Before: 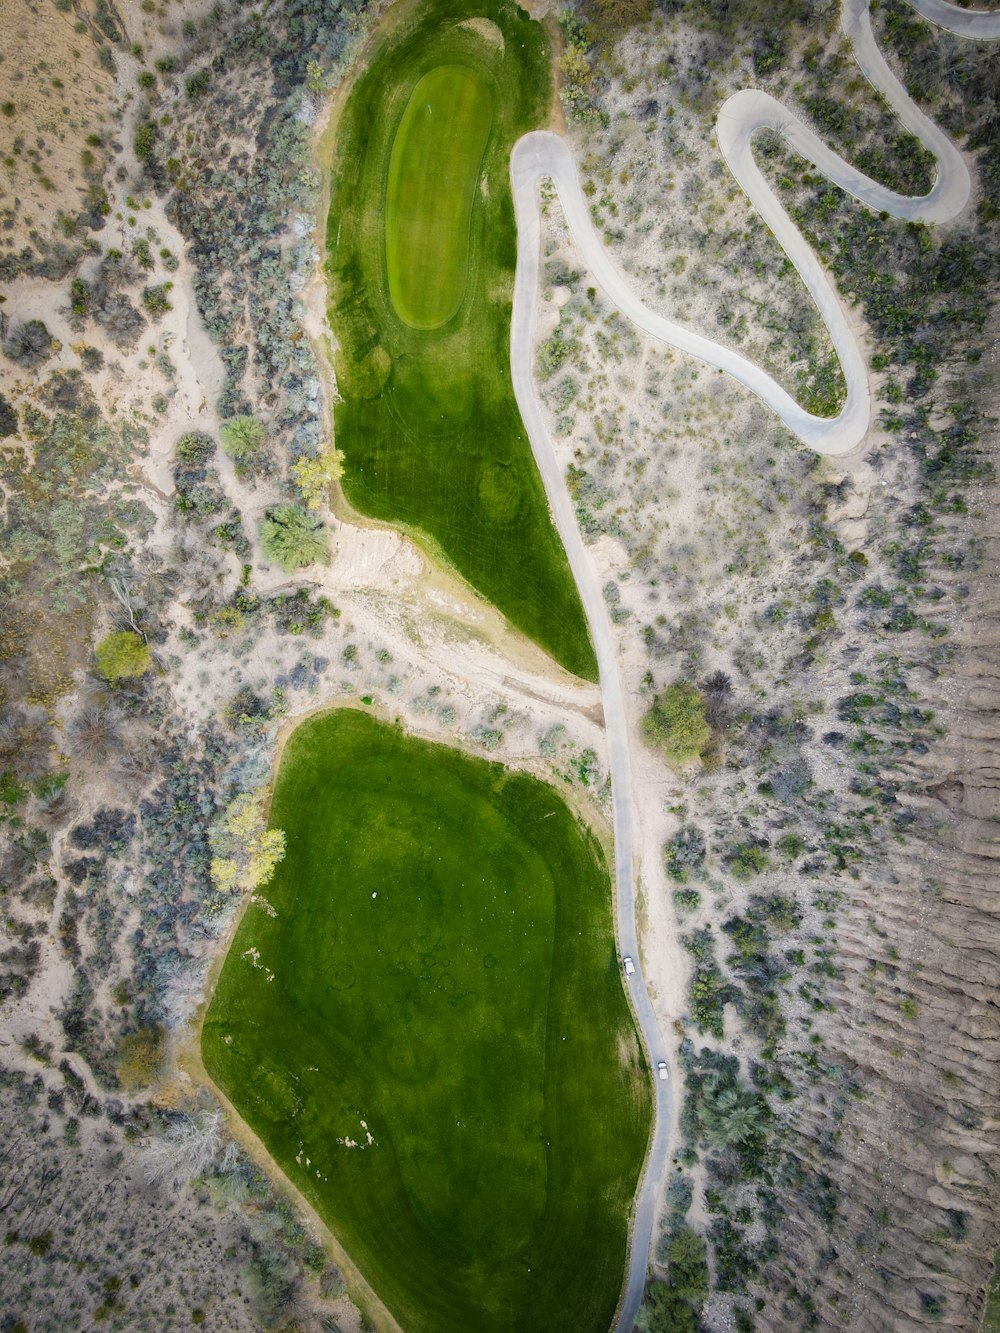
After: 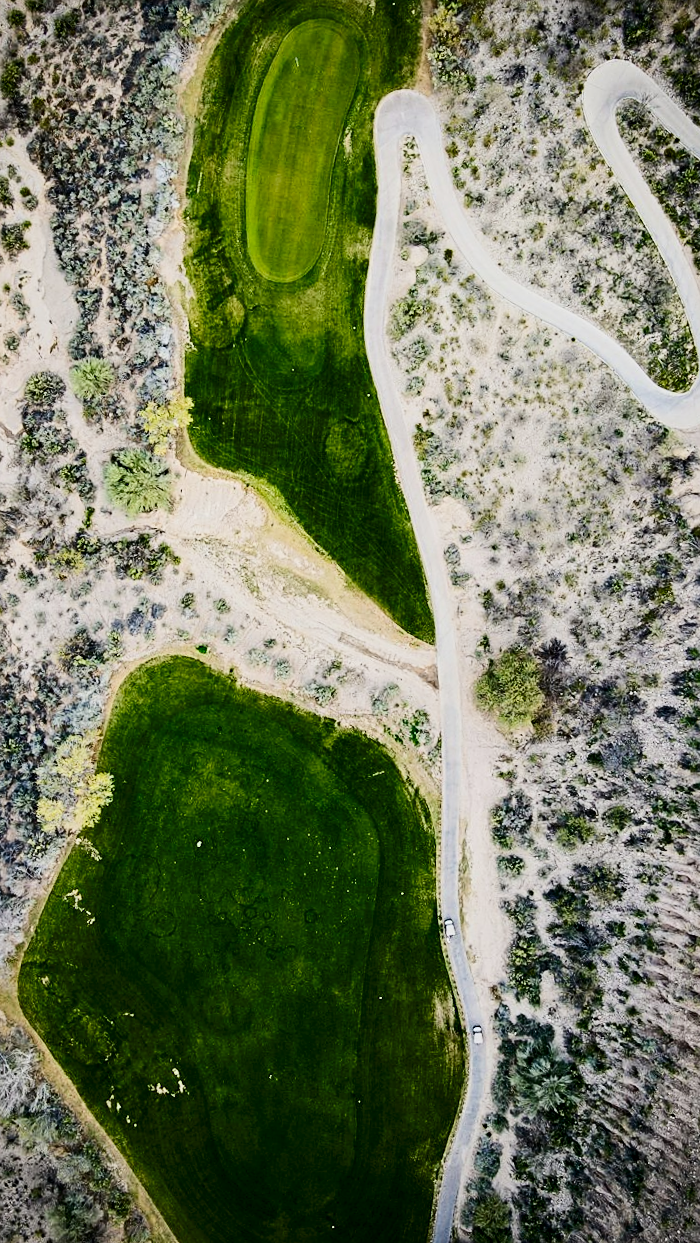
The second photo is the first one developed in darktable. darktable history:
crop and rotate: angle -3.11°, left 13.989%, top 0.029%, right 10.974%, bottom 0.085%
contrast brightness saturation: contrast 0.322, brightness -0.067, saturation 0.171
sharpen: amount 0.215
filmic rgb: black relative exposure -7.65 EV, white relative exposure 4.56 EV, hardness 3.61
contrast equalizer: y [[0.5, 0.5, 0.5, 0.539, 0.64, 0.611], [0.5 ×6], [0.5 ×6], [0 ×6], [0 ×6]]
